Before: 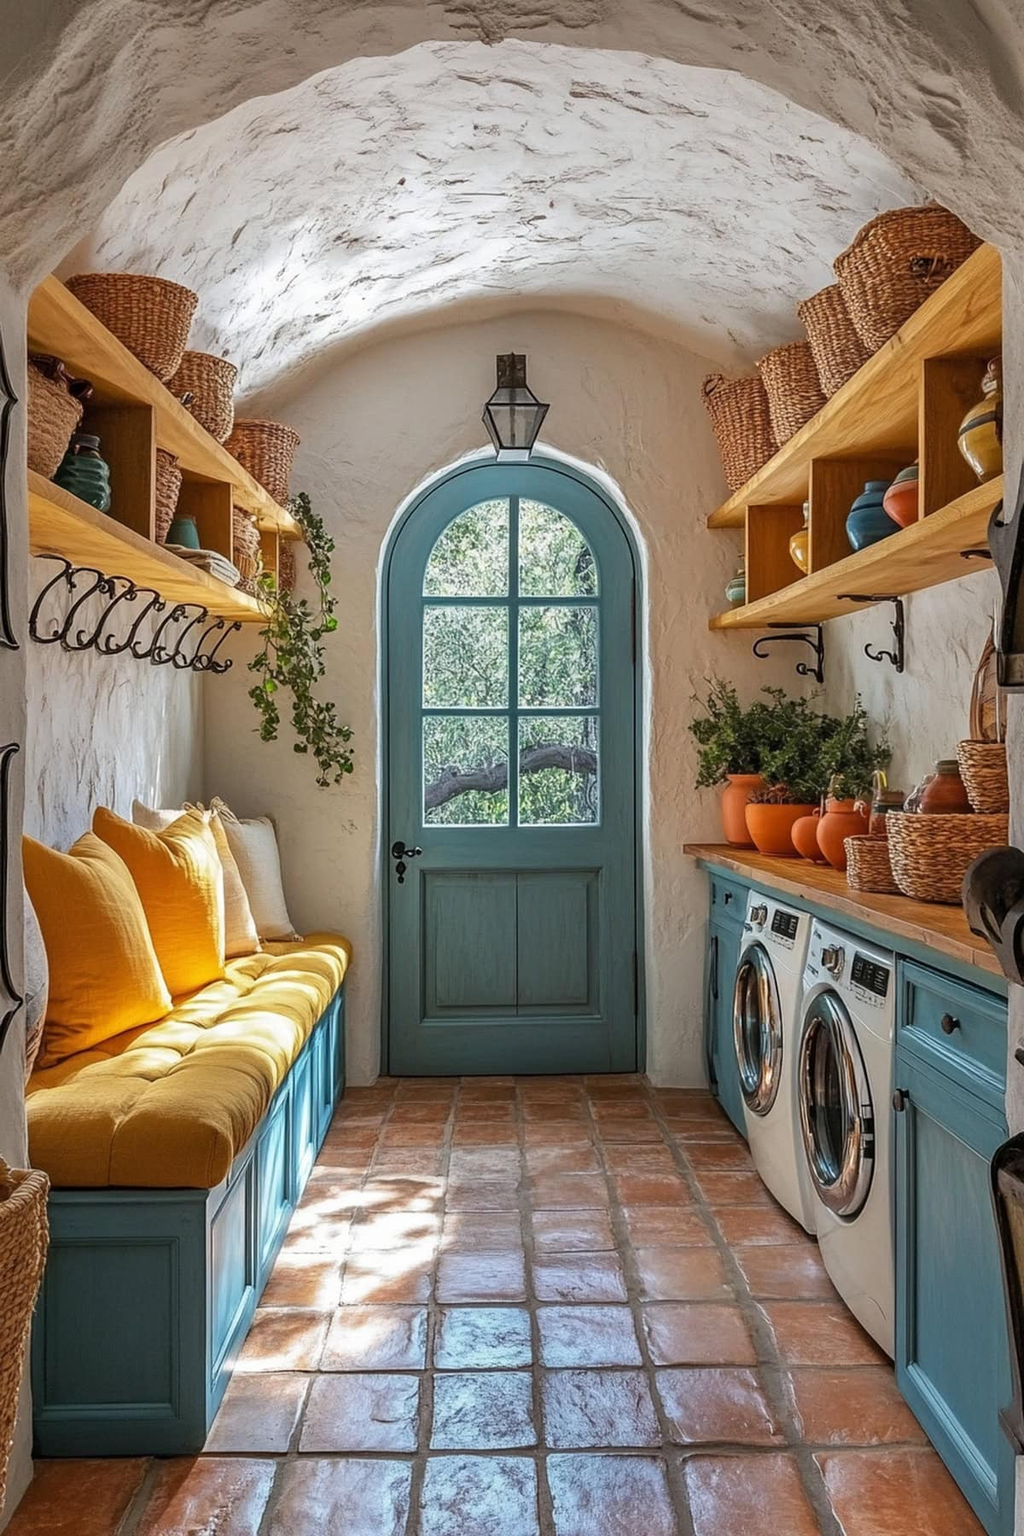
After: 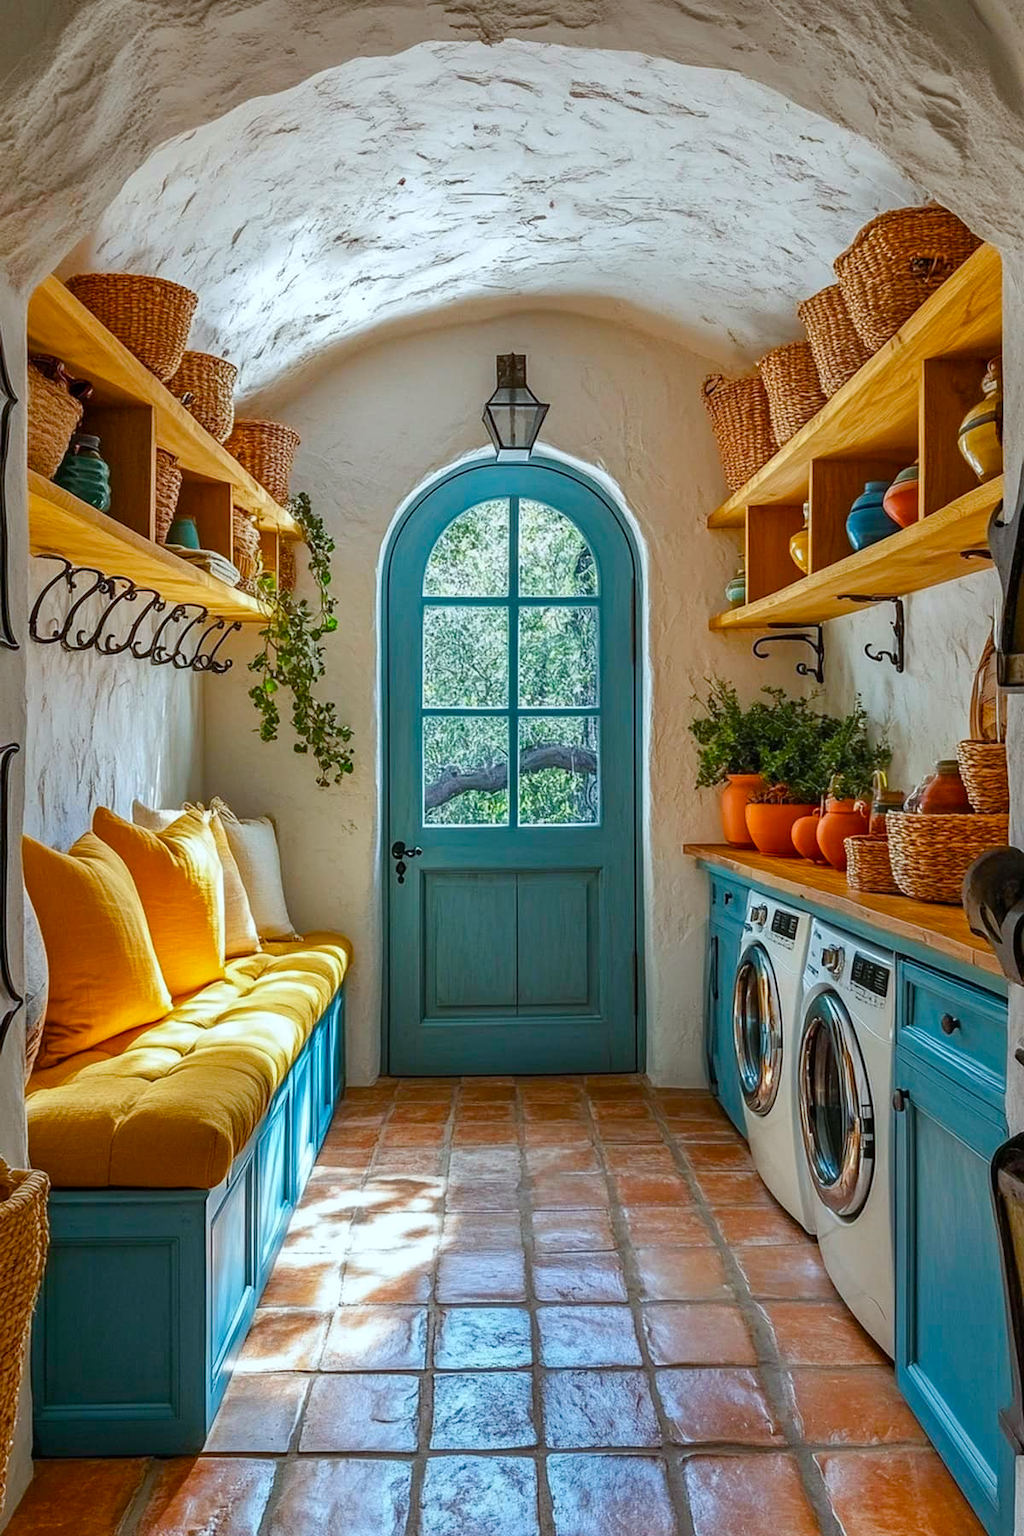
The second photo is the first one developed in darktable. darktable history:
color calibration: illuminant as shot in camera, x 0.359, y 0.363, temperature 4562.97 K
contrast brightness saturation: contrast 0.041, saturation 0.156
color balance rgb: power › hue 211.04°, perceptual saturation grading › global saturation 25.999%, perceptual saturation grading › highlights -28.156%, perceptual saturation grading › mid-tones 15.545%, perceptual saturation grading › shadows 33.456%
